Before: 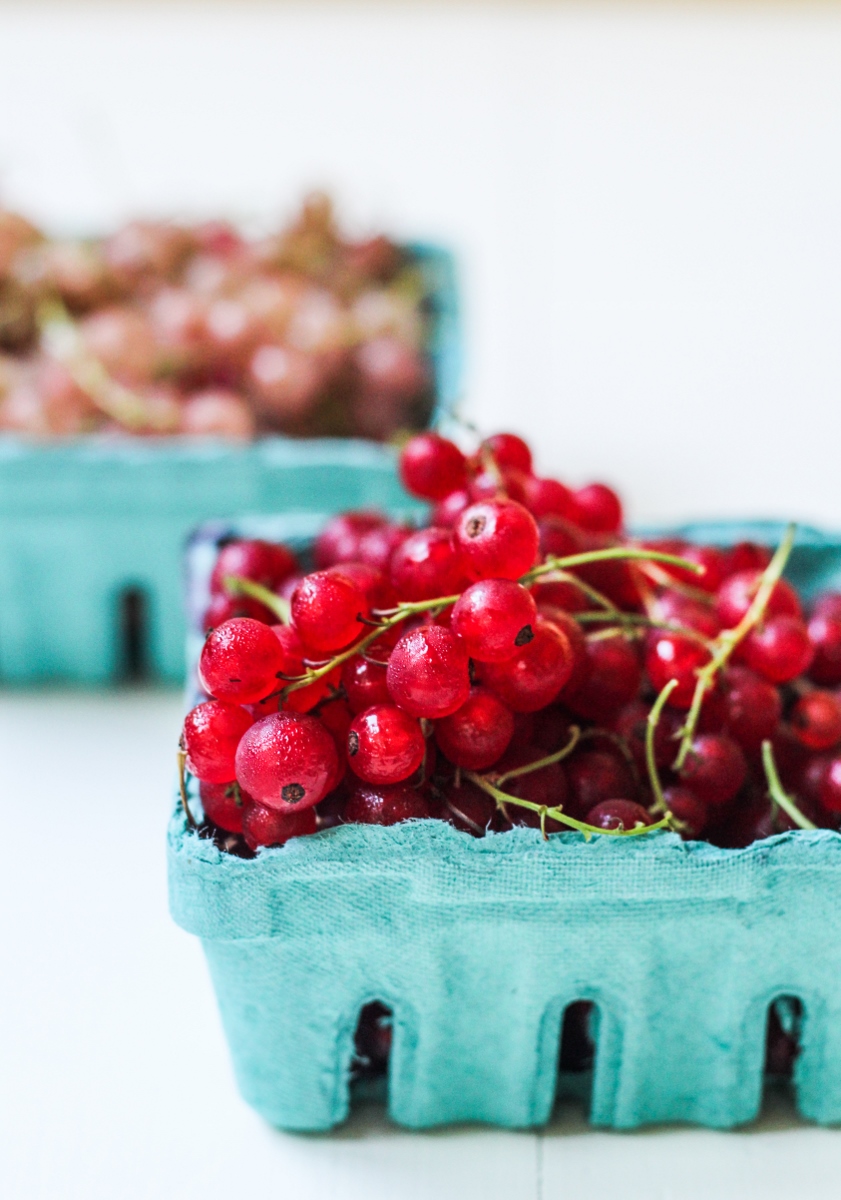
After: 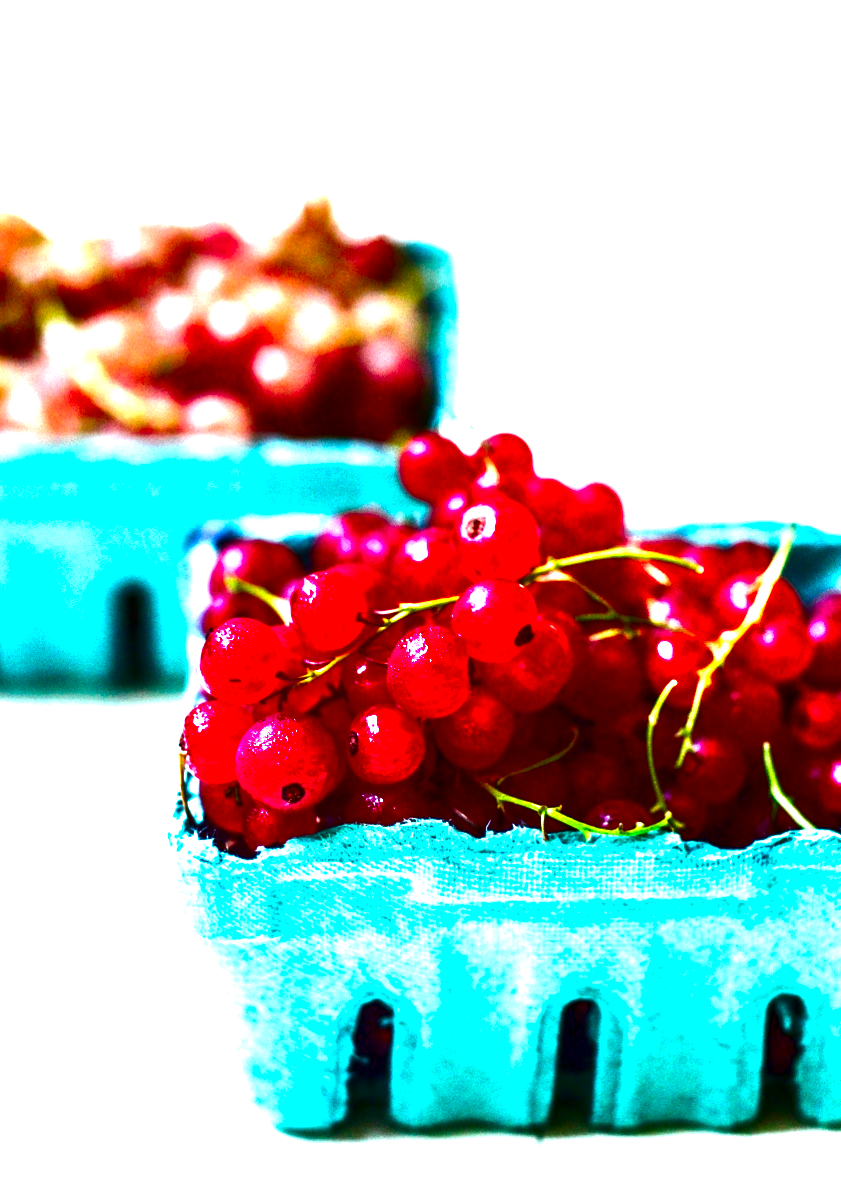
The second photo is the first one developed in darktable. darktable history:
exposure: exposure 1.137 EV, compensate highlight preservation false
contrast brightness saturation: brightness -1, saturation 1
